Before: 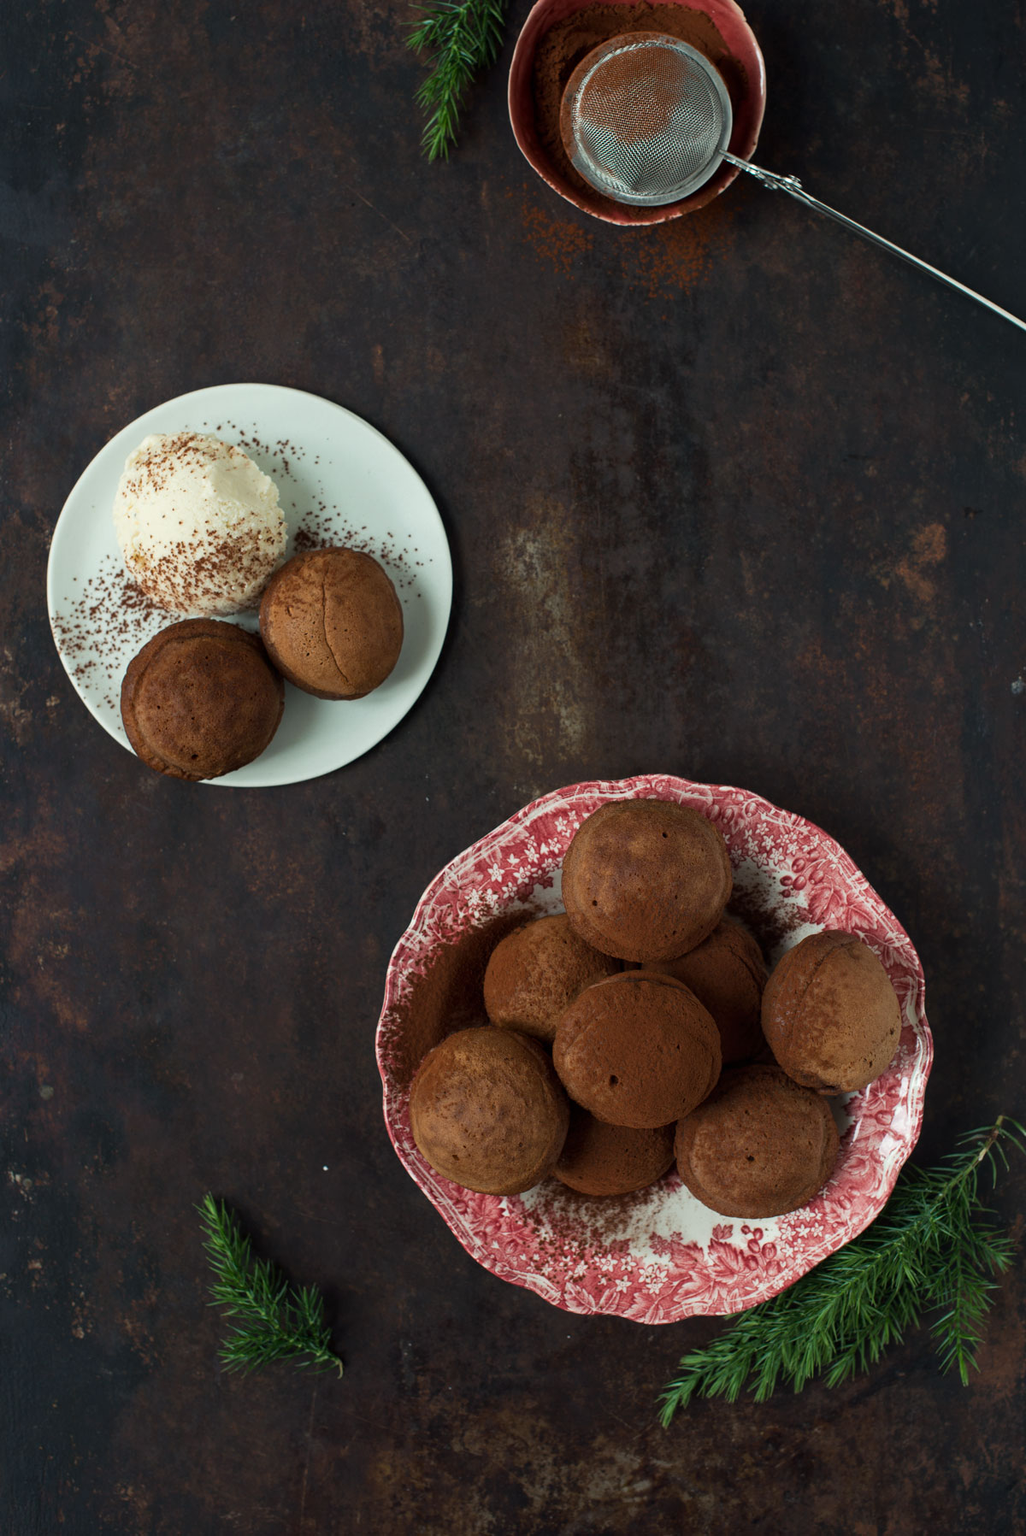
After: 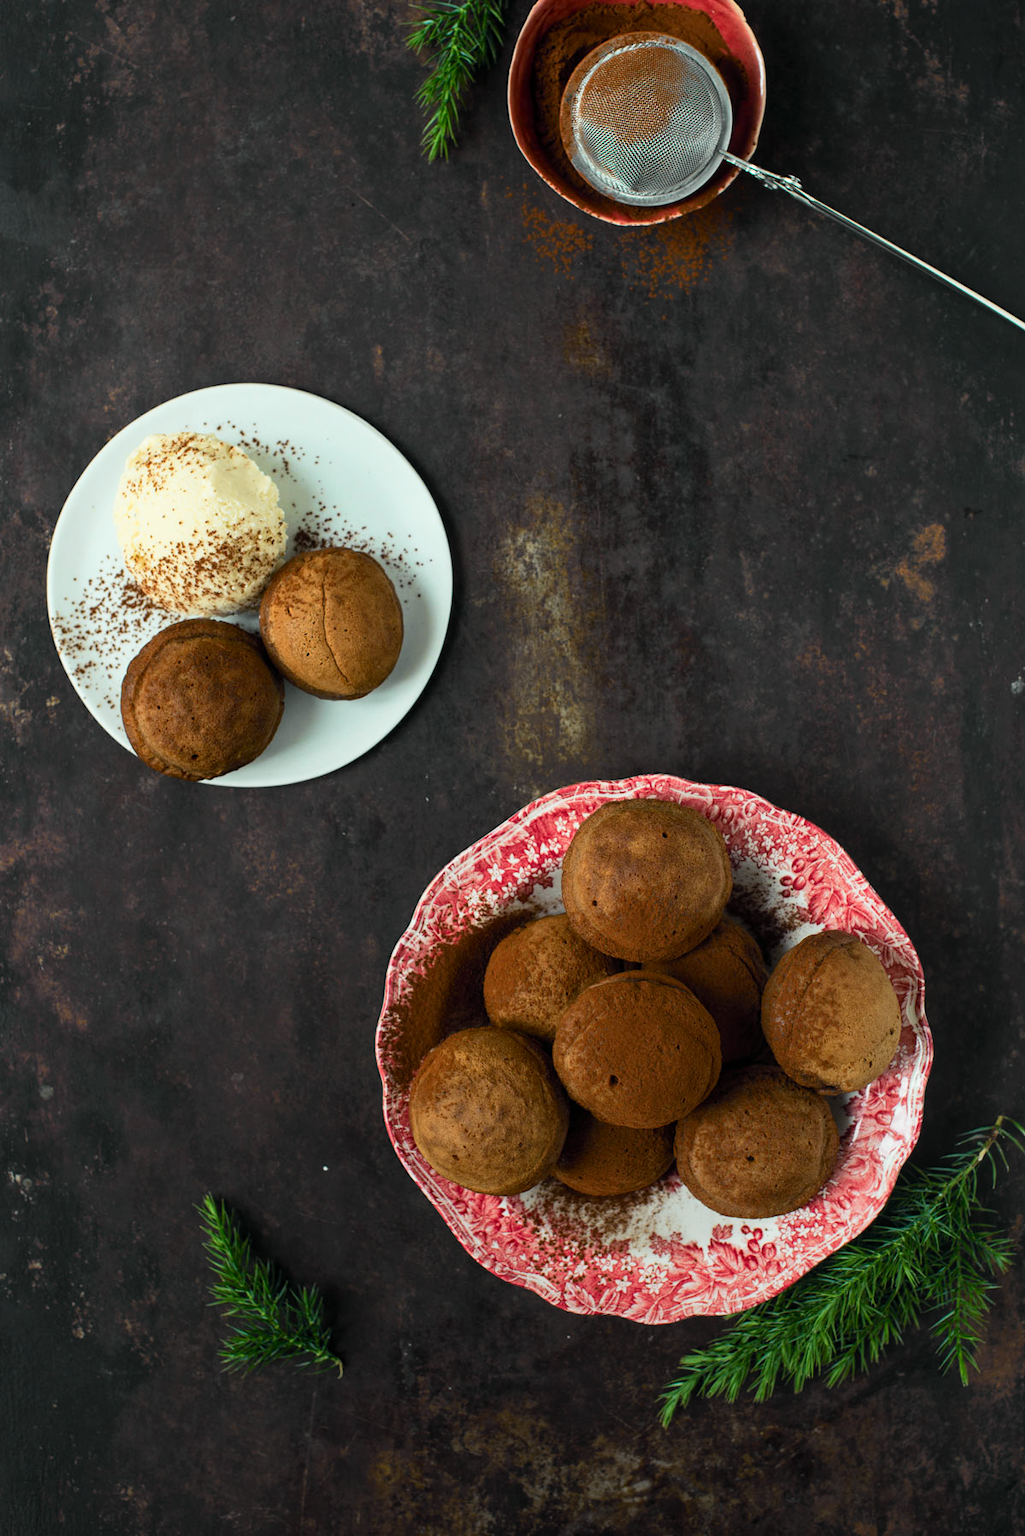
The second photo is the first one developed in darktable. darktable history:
exposure: compensate highlight preservation false
tone curve: curves: ch0 [(0, 0.012) (0.093, 0.11) (0.345, 0.425) (0.457, 0.562) (0.628, 0.738) (0.839, 0.909) (0.998, 0.978)]; ch1 [(0, 0) (0.437, 0.408) (0.472, 0.47) (0.502, 0.497) (0.527, 0.523) (0.568, 0.577) (0.62, 0.66) (0.669, 0.748) (0.859, 0.899) (1, 1)]; ch2 [(0, 0) (0.33, 0.301) (0.421, 0.443) (0.473, 0.498) (0.509, 0.502) (0.535, 0.545) (0.549, 0.576) (0.644, 0.703) (1, 1)], color space Lab, independent channels, preserve colors none
local contrast: highlights 100%, shadows 100%, detail 120%, midtone range 0.2
graduated density: rotation -180°, offset 27.42
